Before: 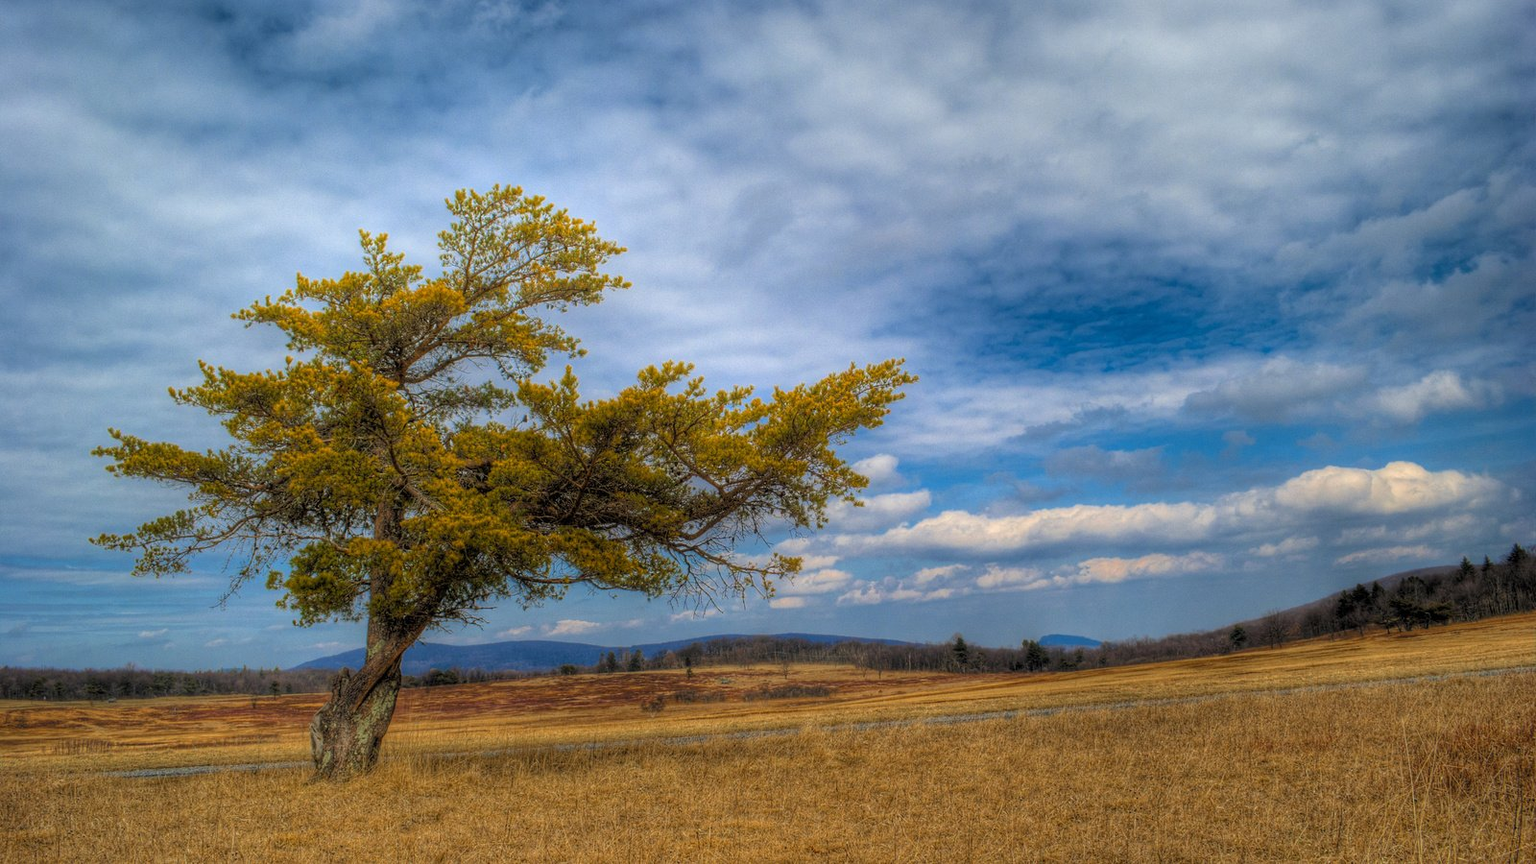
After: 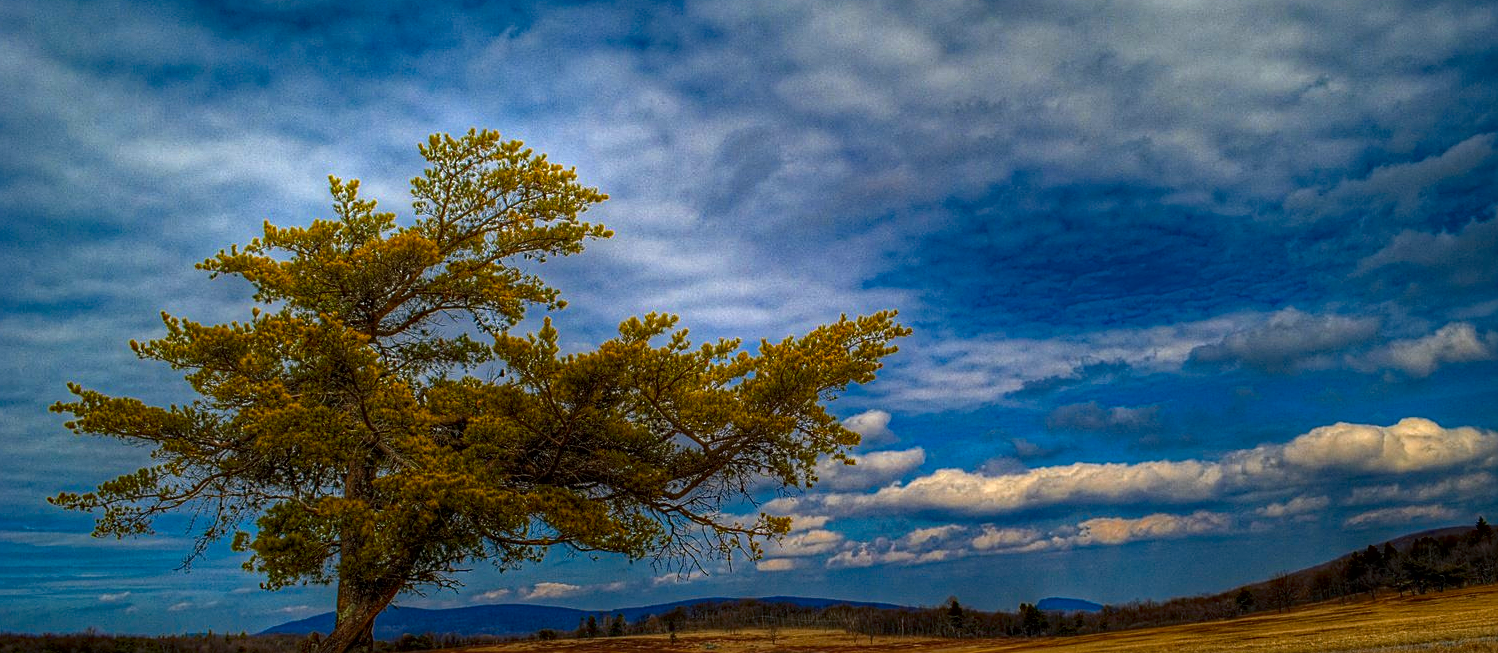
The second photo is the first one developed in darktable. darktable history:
haze removal: strength 0.505, distance 0.435, compatibility mode true, adaptive false
crop: left 2.852%, top 7.108%, right 3.471%, bottom 20.299%
contrast brightness saturation: brightness -0.196, saturation 0.078
sharpen: on, module defaults
